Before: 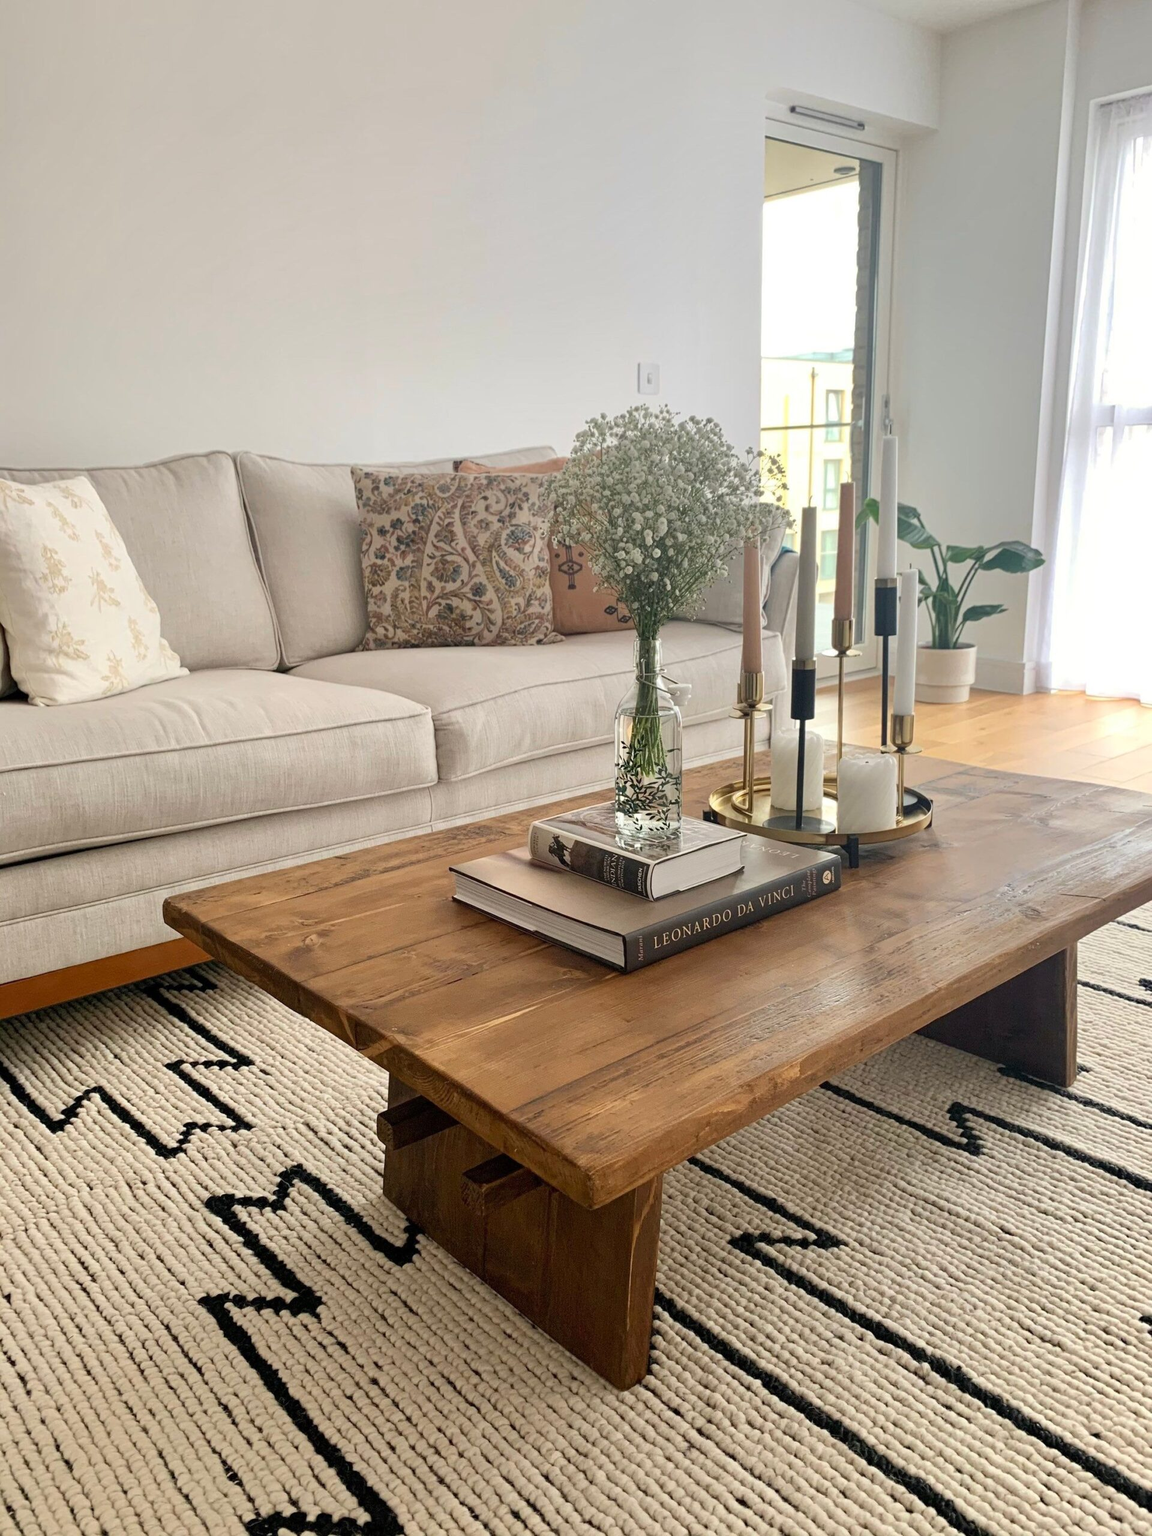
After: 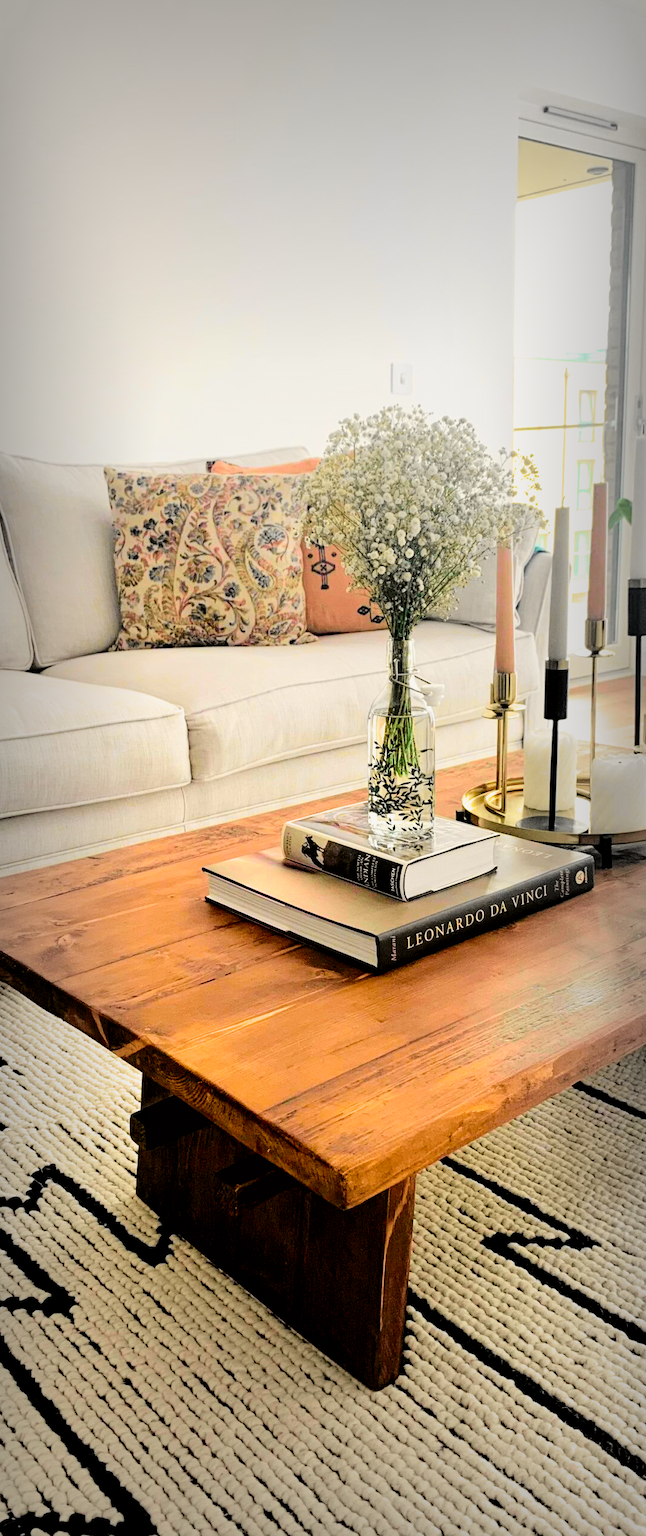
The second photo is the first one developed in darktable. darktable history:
crop: left 21.478%, right 22.4%
exposure: exposure 0.355 EV, compensate exposure bias true, compensate highlight preservation false
vignetting: fall-off start 52.9%, automatic ratio true, width/height ratio 1.317, shape 0.22
tone curve: curves: ch0 [(0.014, 0) (0.13, 0.09) (0.227, 0.211) (0.33, 0.395) (0.494, 0.615) (0.662, 0.76) (0.795, 0.846) (1, 0.969)]; ch1 [(0, 0) (0.366, 0.367) (0.447, 0.416) (0.473, 0.484) (0.504, 0.502) (0.525, 0.518) (0.564, 0.601) (0.634, 0.66) (0.746, 0.804) (1, 1)]; ch2 [(0, 0) (0.333, 0.346) (0.375, 0.375) (0.424, 0.43) (0.476, 0.498) (0.496, 0.505) (0.517, 0.522) (0.548, 0.548) (0.579, 0.618) (0.651, 0.674) (0.688, 0.728) (1, 1)], color space Lab, independent channels, preserve colors none
color balance rgb: perceptual saturation grading › global saturation 25.336%, global vibrance 20.765%
filmic rgb: black relative exposure -3.73 EV, white relative exposure 2.77 EV, dynamic range scaling -5.39%, hardness 3.04, color science v6 (2022)
